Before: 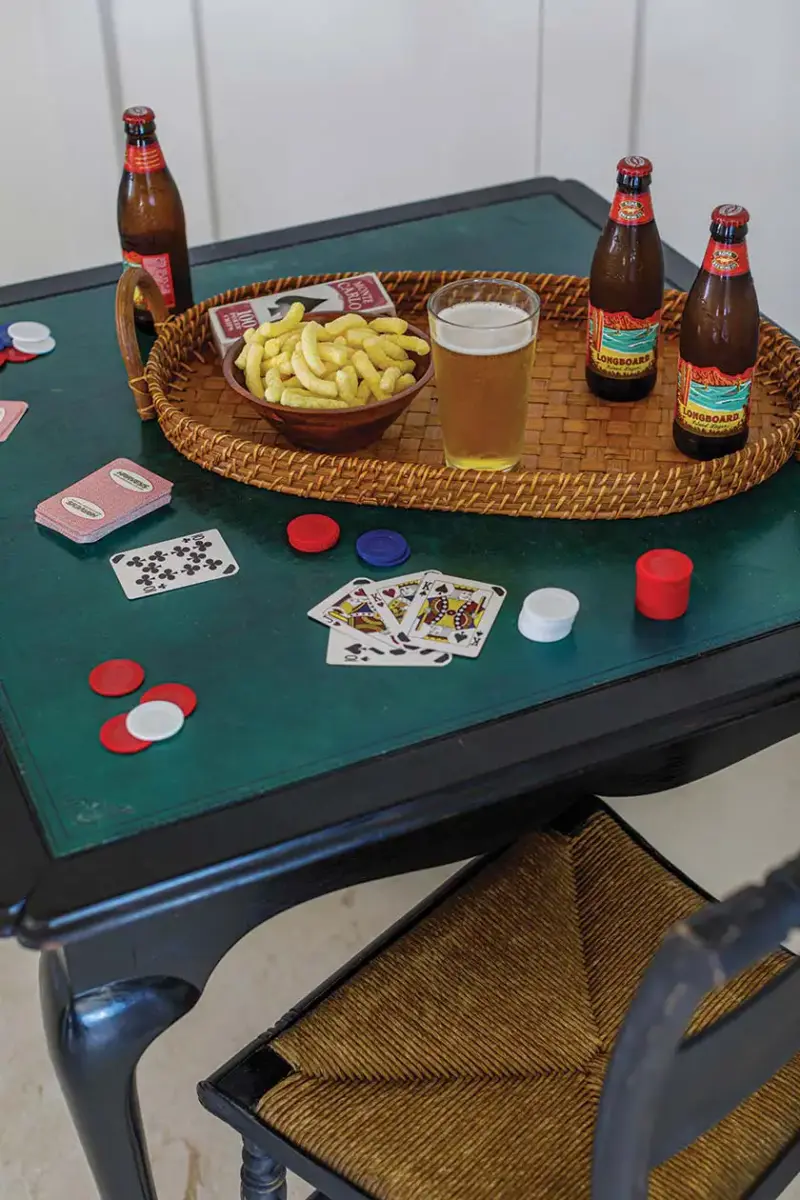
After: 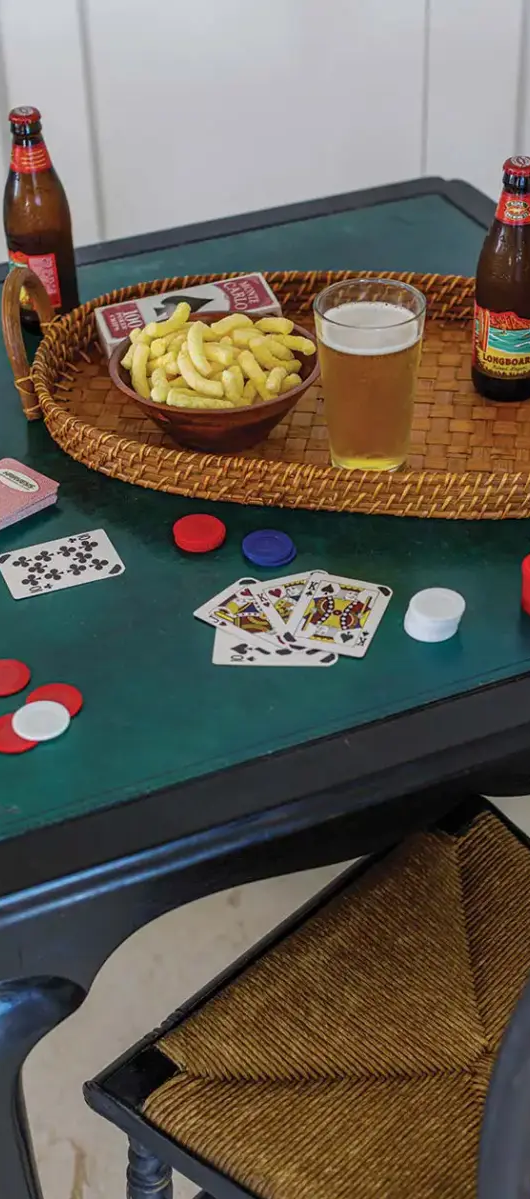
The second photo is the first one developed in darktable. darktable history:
crop and rotate: left 14.306%, right 19.405%
